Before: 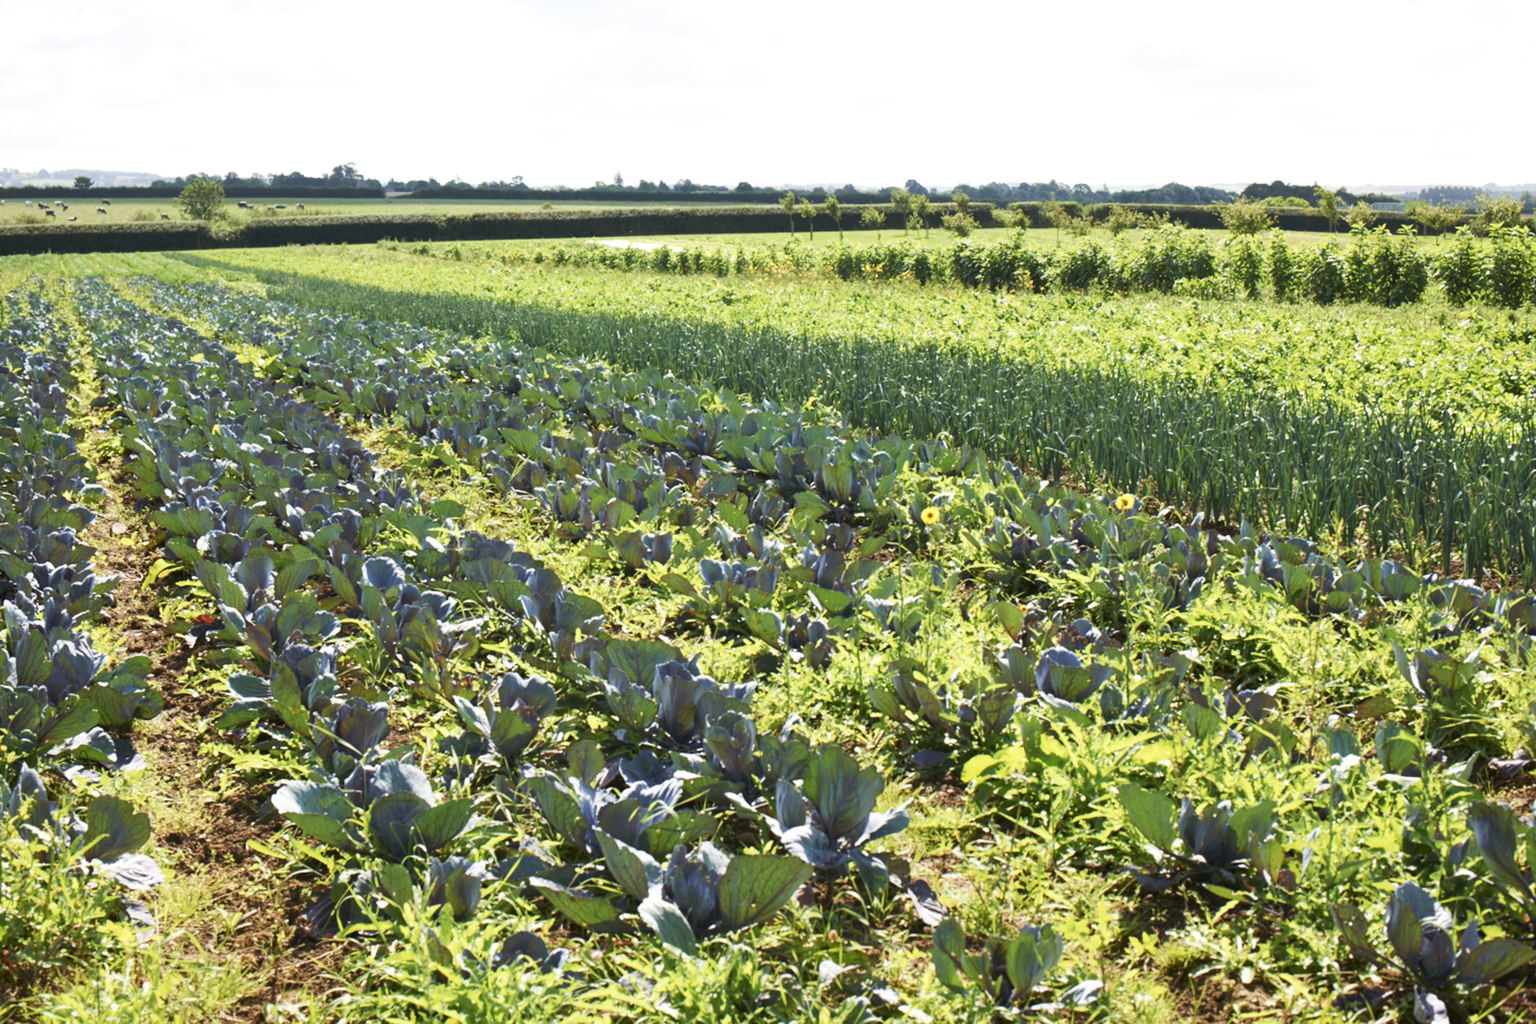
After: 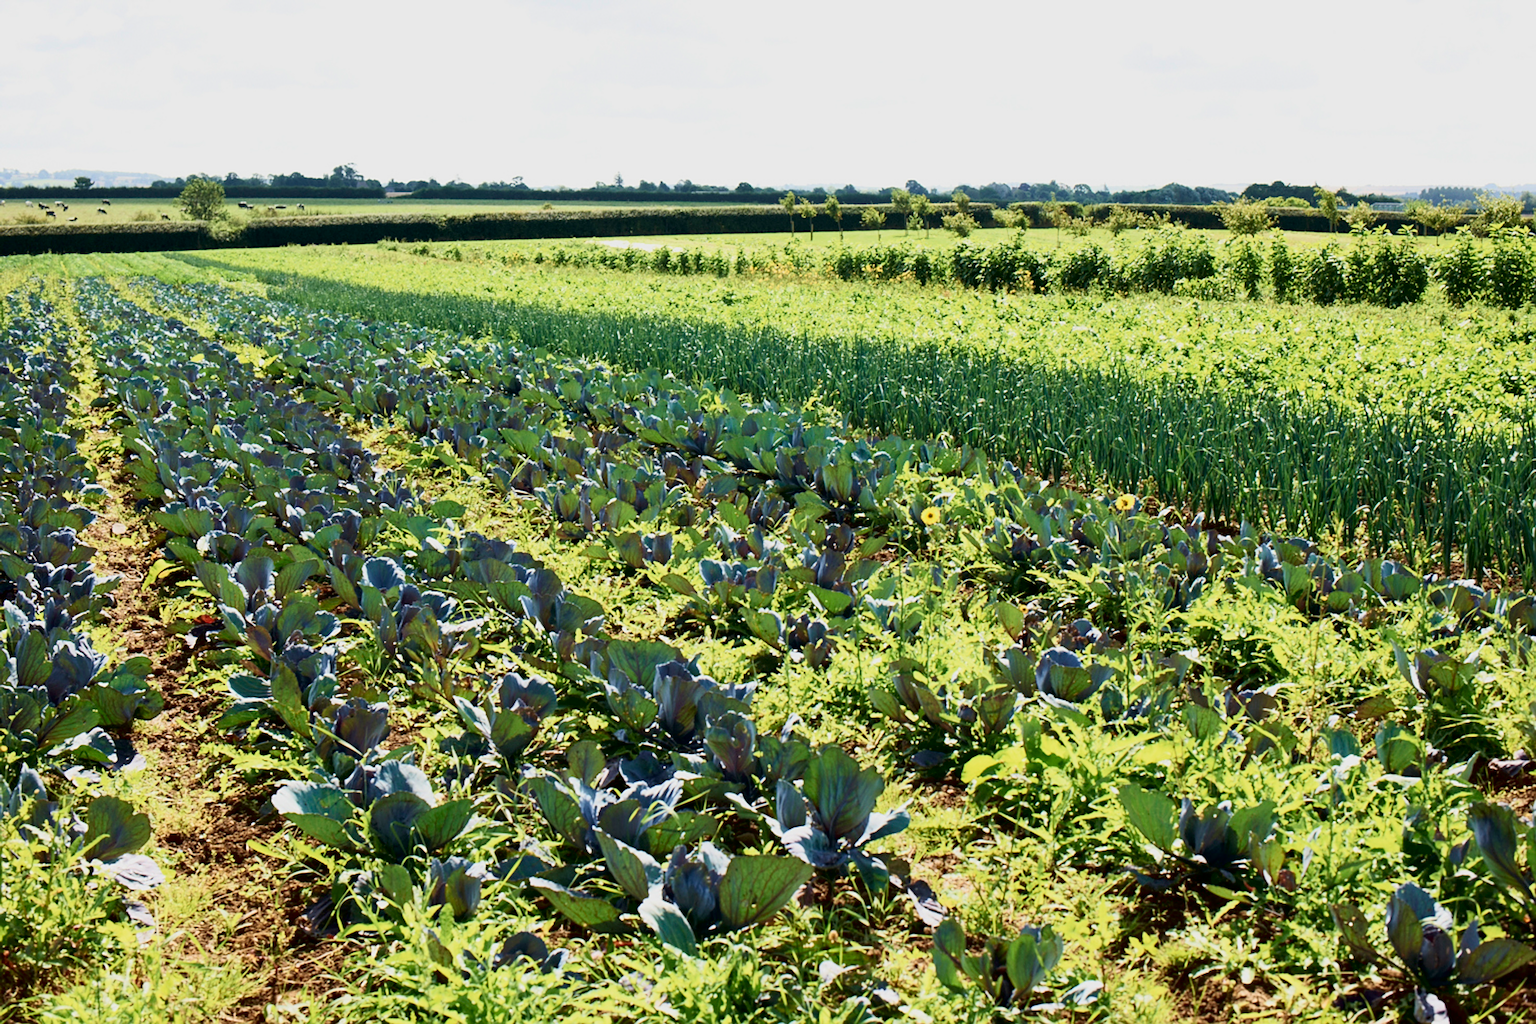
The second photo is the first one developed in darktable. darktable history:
velvia: on, module defaults
tone curve: curves: ch0 [(0, 0) (0.003, 0.001) (0.011, 0.001) (0.025, 0.001) (0.044, 0.001) (0.069, 0.003) (0.1, 0.007) (0.136, 0.013) (0.177, 0.032) (0.224, 0.083) (0.277, 0.157) (0.335, 0.237) (0.399, 0.334) (0.468, 0.446) (0.543, 0.562) (0.623, 0.683) (0.709, 0.801) (0.801, 0.869) (0.898, 0.918) (1, 1)], color space Lab, independent channels, preserve colors none
sharpen: on, module defaults
tone equalizer: -8 EV 0.285 EV, -7 EV 0.432 EV, -6 EV 0.414 EV, -5 EV 0.271 EV, -3 EV -0.254 EV, -2 EV -0.412 EV, -1 EV -0.413 EV, +0 EV -0.26 EV, edges refinement/feathering 500, mask exposure compensation -1.57 EV, preserve details no
